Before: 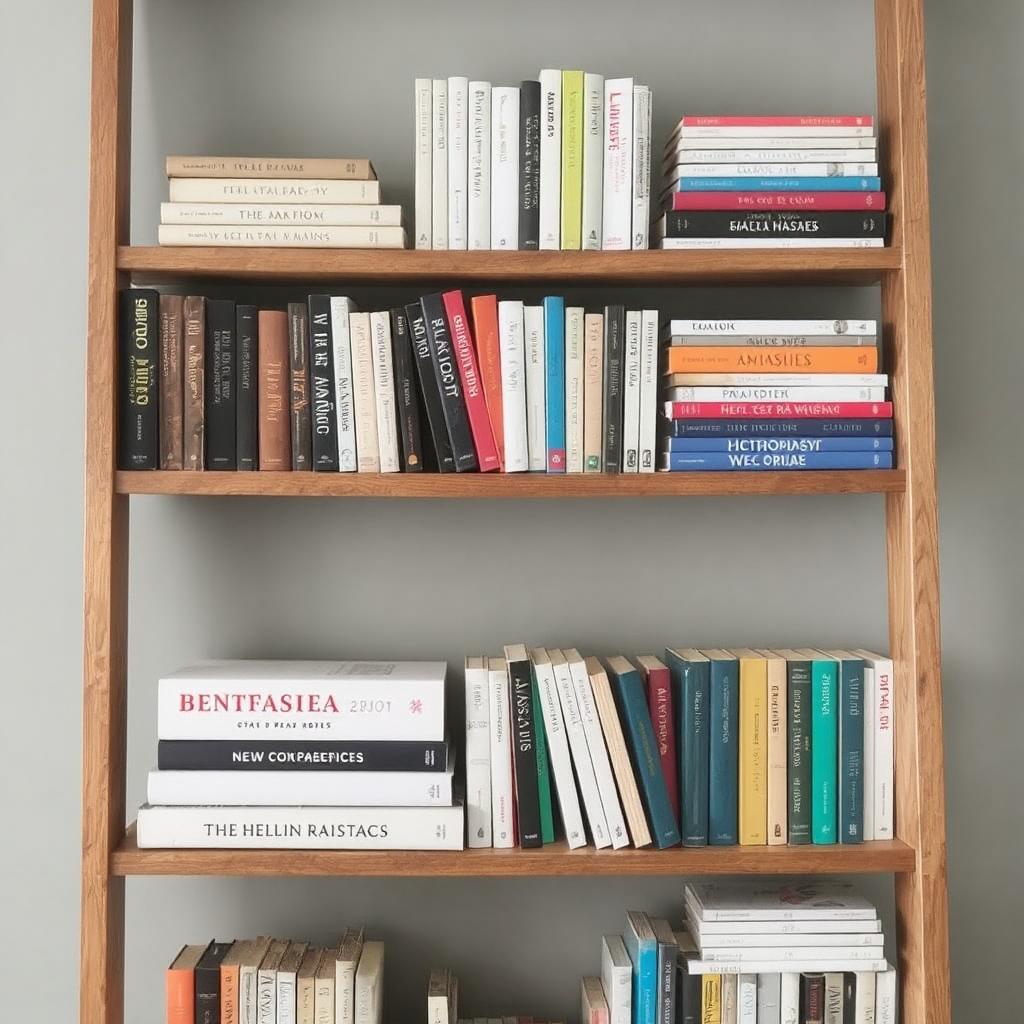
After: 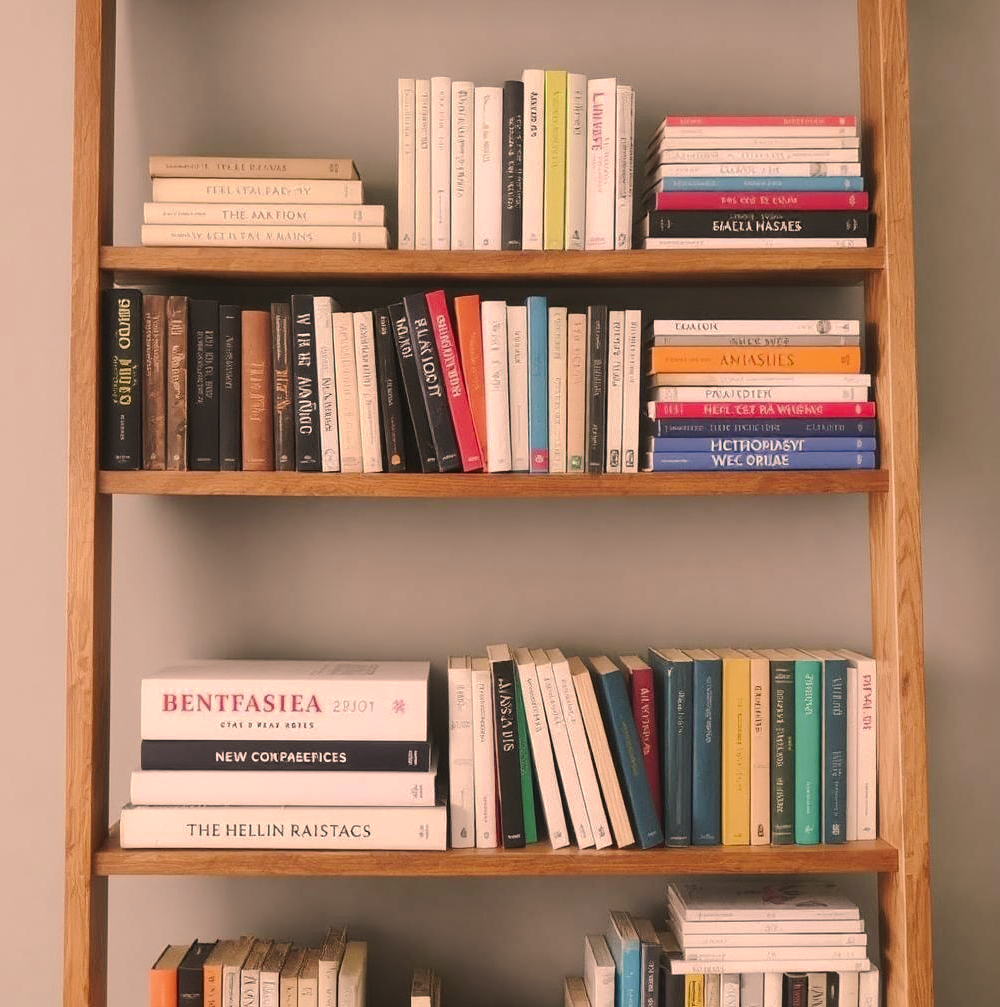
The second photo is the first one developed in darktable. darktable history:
crop and rotate: left 1.675%, right 0.648%, bottom 1.584%
color correction: highlights a* 17.84, highlights b* 18.39
tone curve: curves: ch0 [(0, 0) (0.003, 0.01) (0.011, 0.014) (0.025, 0.029) (0.044, 0.051) (0.069, 0.072) (0.1, 0.097) (0.136, 0.123) (0.177, 0.16) (0.224, 0.2) (0.277, 0.248) (0.335, 0.305) (0.399, 0.37) (0.468, 0.454) (0.543, 0.534) (0.623, 0.609) (0.709, 0.681) (0.801, 0.752) (0.898, 0.841) (1, 1)], preserve colors none
